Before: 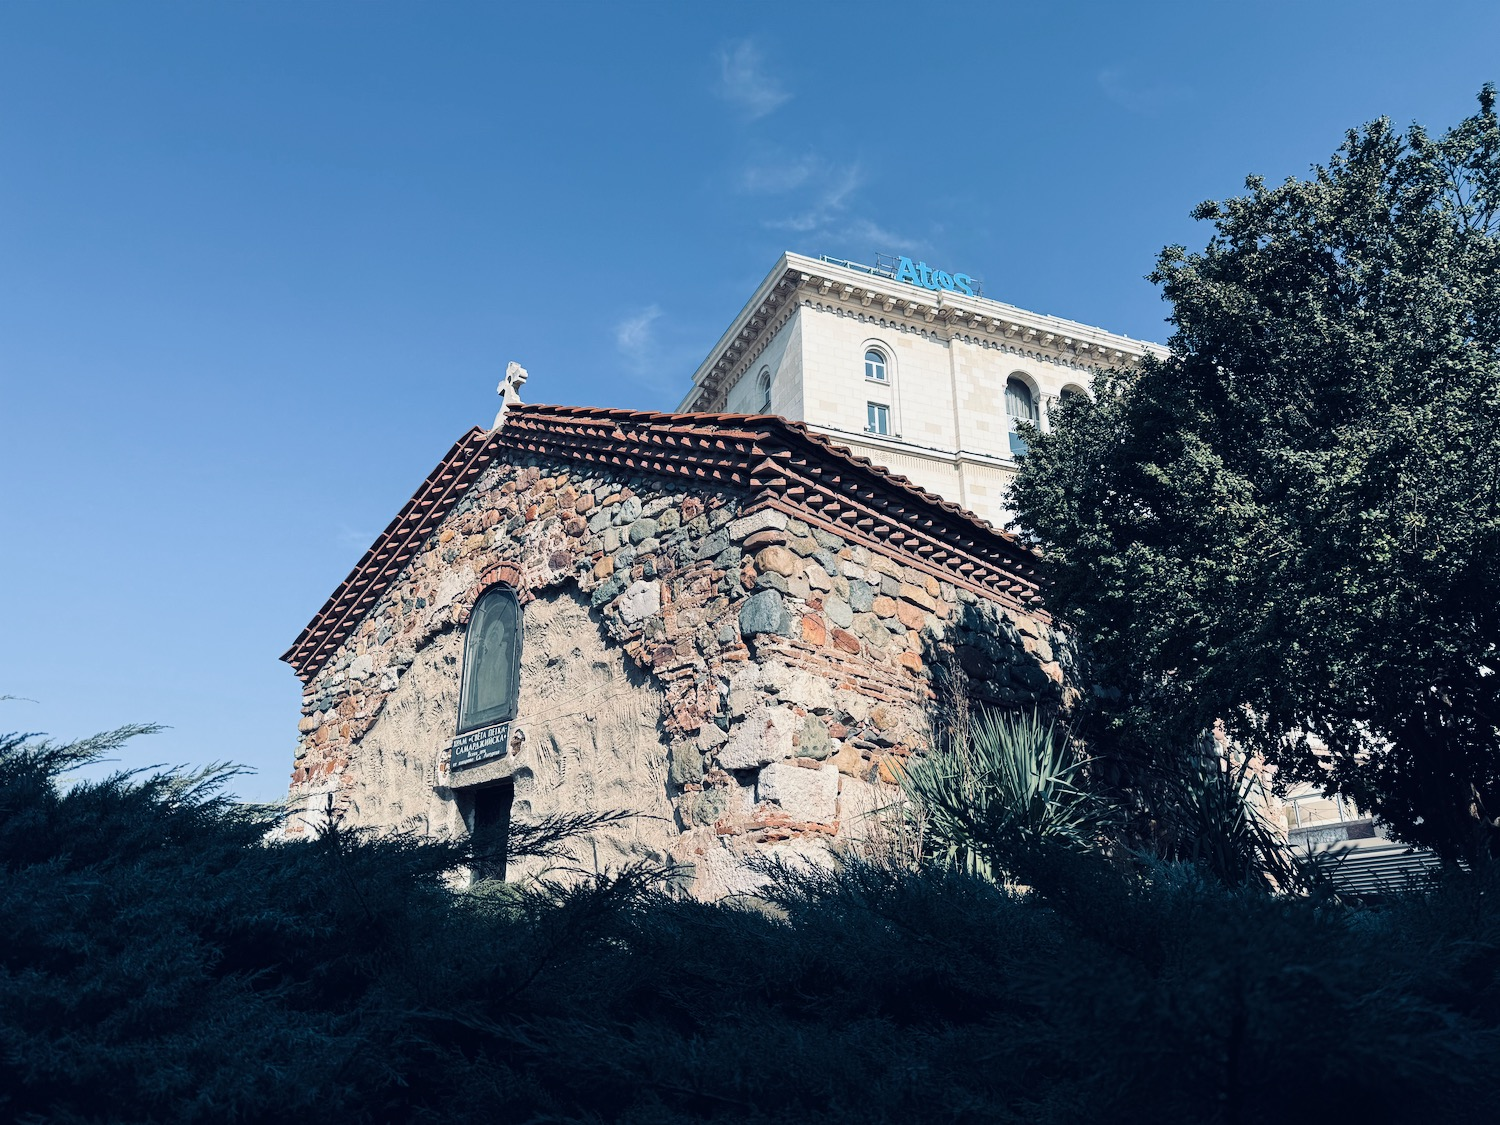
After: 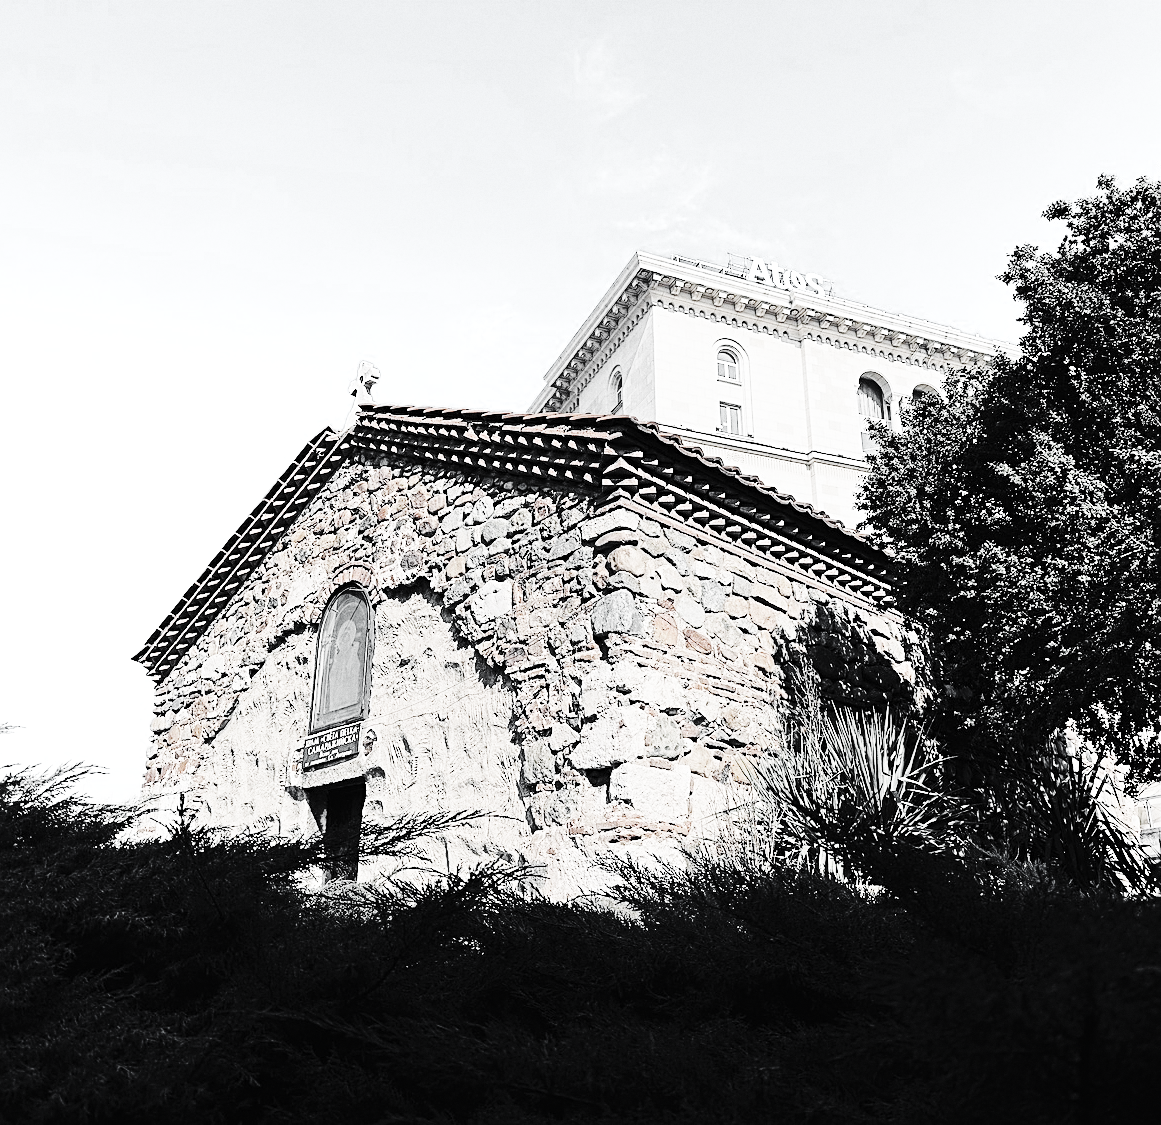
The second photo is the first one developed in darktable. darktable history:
color zones: curves: ch0 [(0, 0.613) (0.01, 0.613) (0.245, 0.448) (0.498, 0.529) (0.642, 0.665) (0.879, 0.777) (0.99, 0.613)]; ch1 [(0, 0.035) (0.121, 0.189) (0.259, 0.197) (0.415, 0.061) (0.589, 0.022) (0.732, 0.022) (0.857, 0.026) (0.991, 0.053)]
sharpen: on, module defaults
tone curve: curves: ch0 [(0, 0) (0.003, 0.002) (0.011, 0.009) (0.025, 0.019) (0.044, 0.031) (0.069, 0.04) (0.1, 0.059) (0.136, 0.092) (0.177, 0.134) (0.224, 0.192) (0.277, 0.262) (0.335, 0.348) (0.399, 0.446) (0.468, 0.554) (0.543, 0.646) (0.623, 0.731) (0.709, 0.807) (0.801, 0.867) (0.898, 0.931) (1, 1)], preserve colors none
grain: coarseness 0.09 ISO
crop: left 9.88%, right 12.664%
base curve: curves: ch0 [(0, 0) (0.028, 0.03) (0.121, 0.232) (0.46, 0.748) (0.859, 0.968) (1, 1)], preserve colors none
